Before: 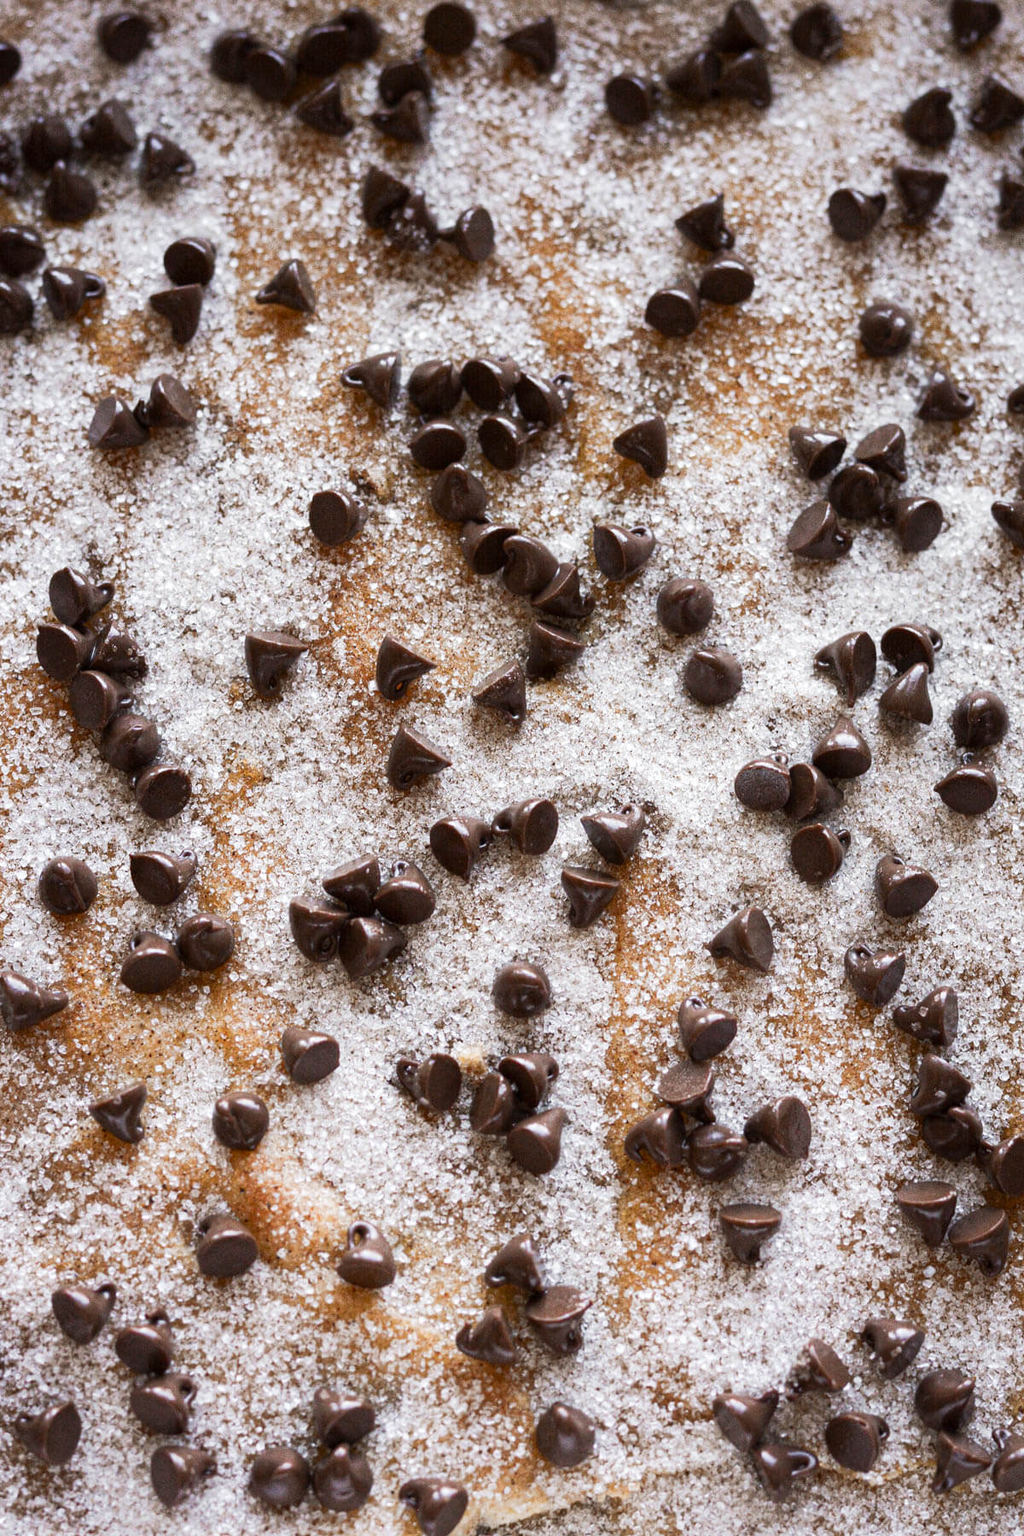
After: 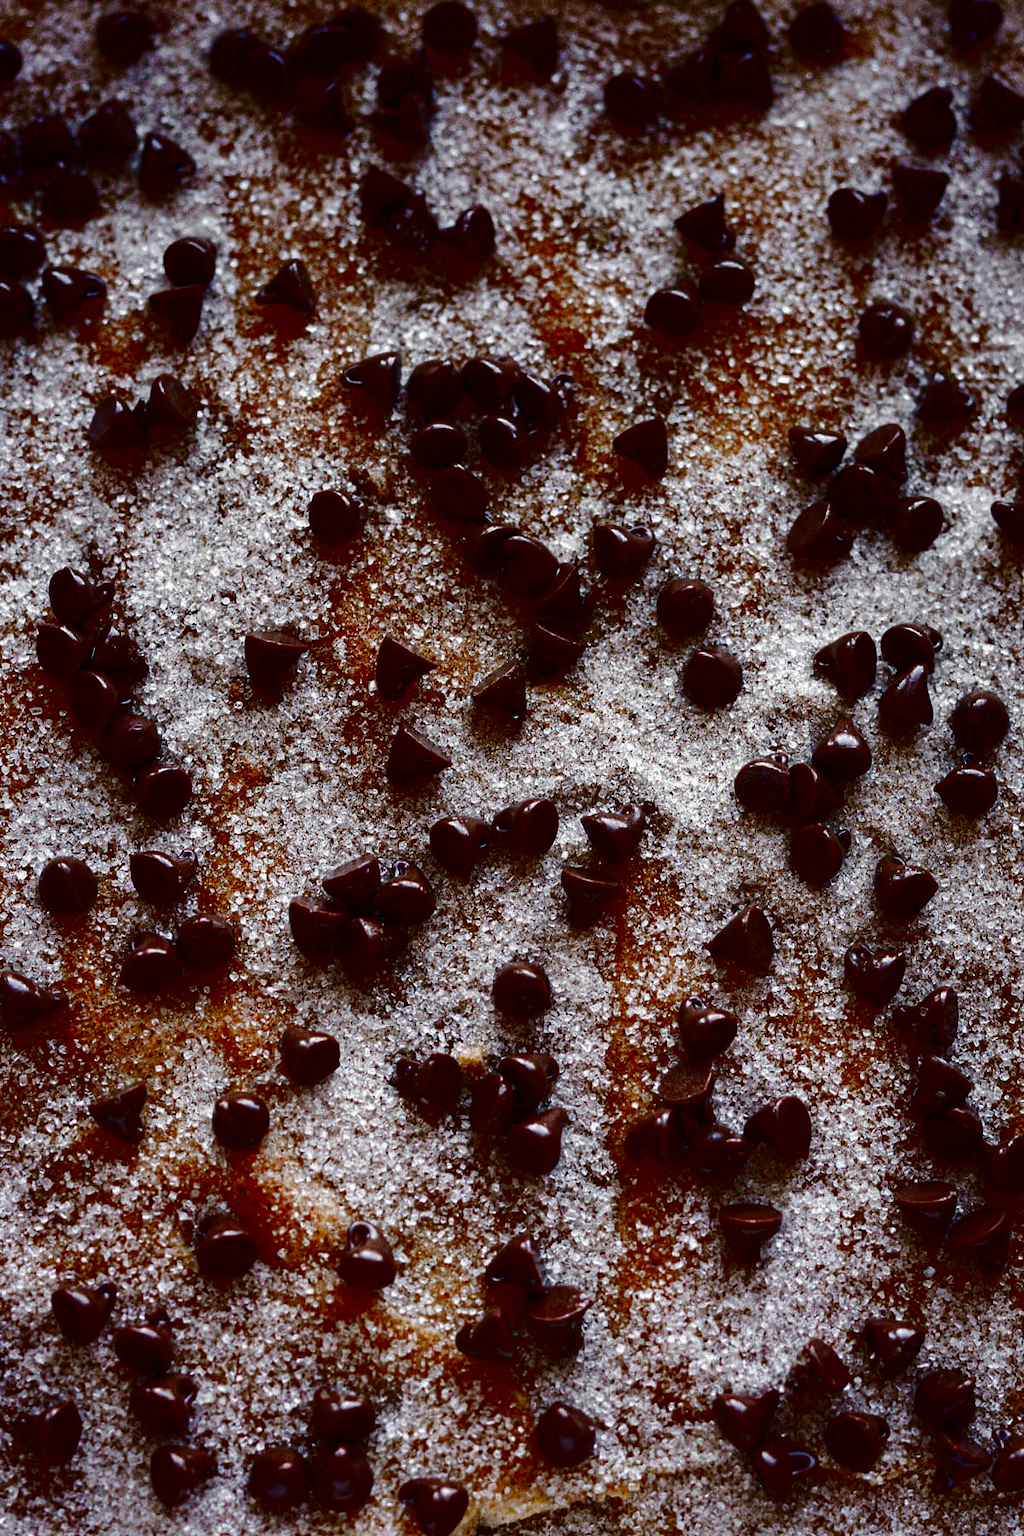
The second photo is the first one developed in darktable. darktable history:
contrast brightness saturation: brightness -0.985, saturation 0.99
shadows and highlights: radius 106.12, shadows 23.46, highlights -58.77, low approximation 0.01, soften with gaussian
color correction: highlights b* -0.035, saturation 0.851
